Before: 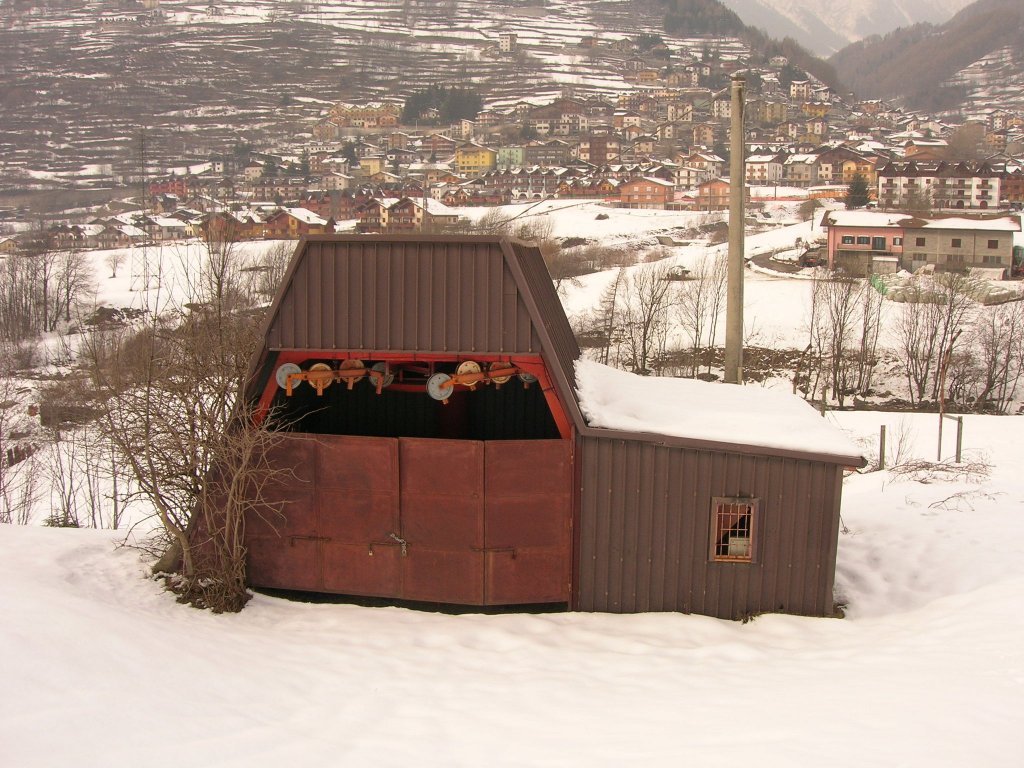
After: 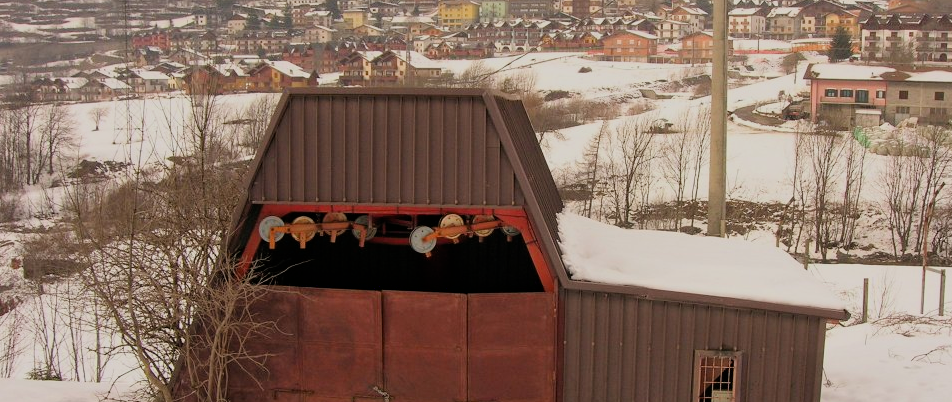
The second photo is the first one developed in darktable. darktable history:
filmic rgb: black relative exposure -7.65 EV, white relative exposure 4.56 EV, hardness 3.61, color science v6 (2022)
haze removal: compatibility mode true, adaptive false
crop: left 1.744%, top 19.225%, right 5.069%, bottom 28.357%
